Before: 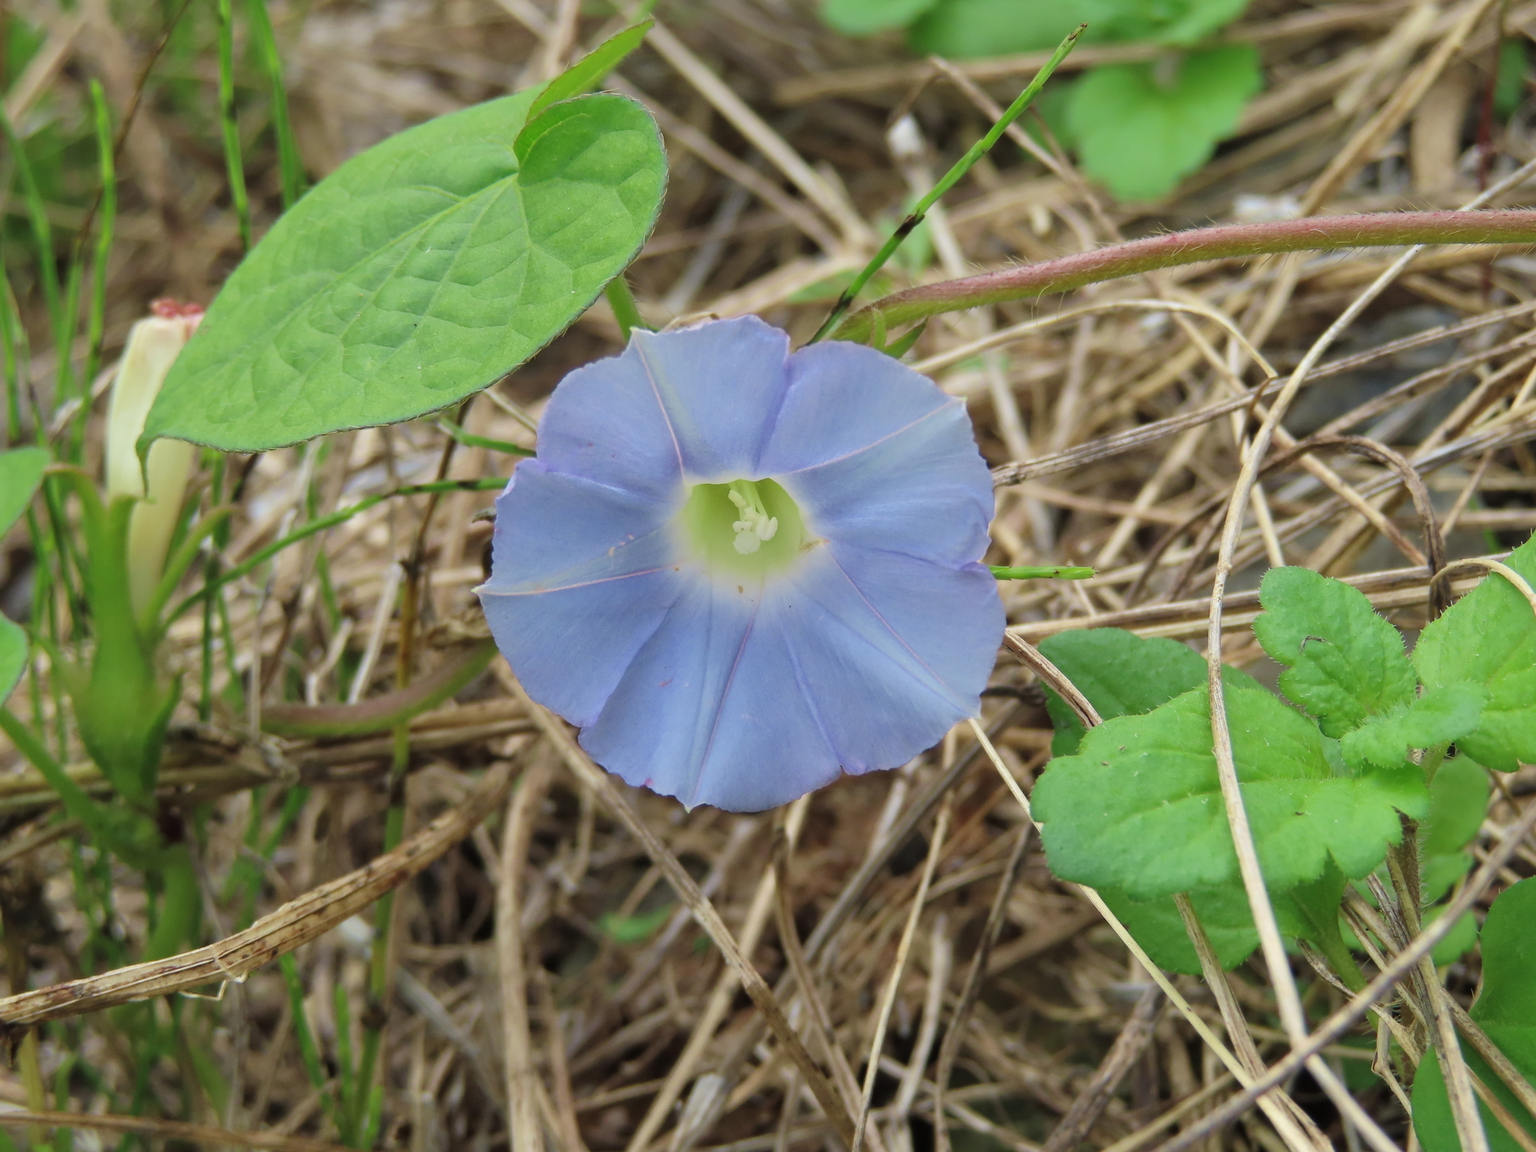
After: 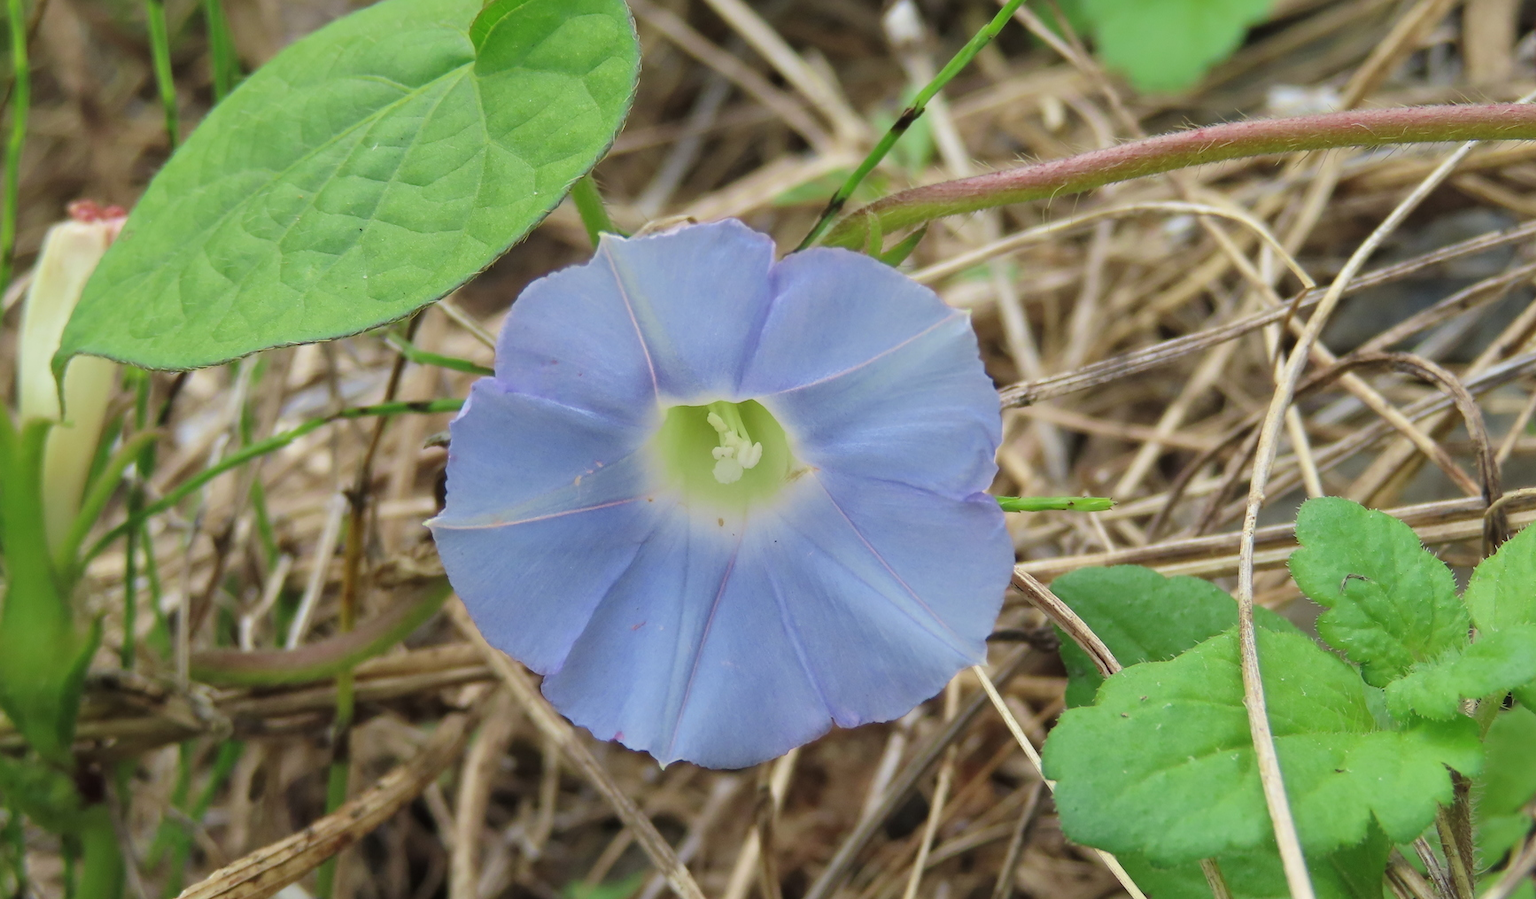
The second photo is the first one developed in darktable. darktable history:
crop: left 5.853%, top 10.23%, right 3.822%, bottom 19.158%
